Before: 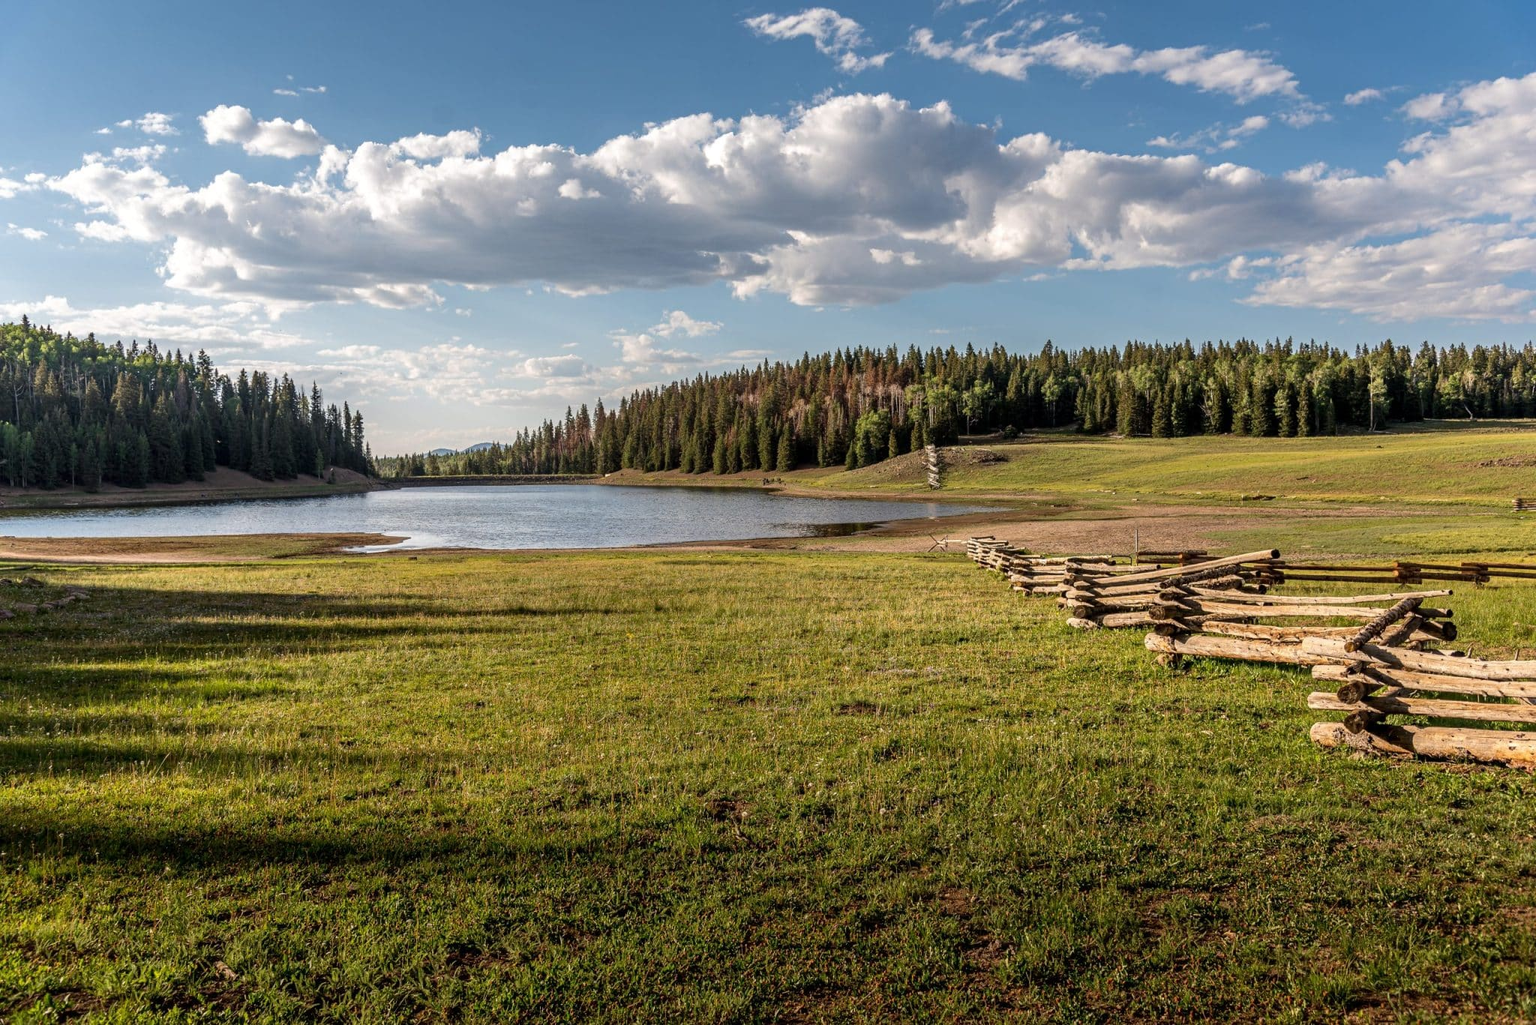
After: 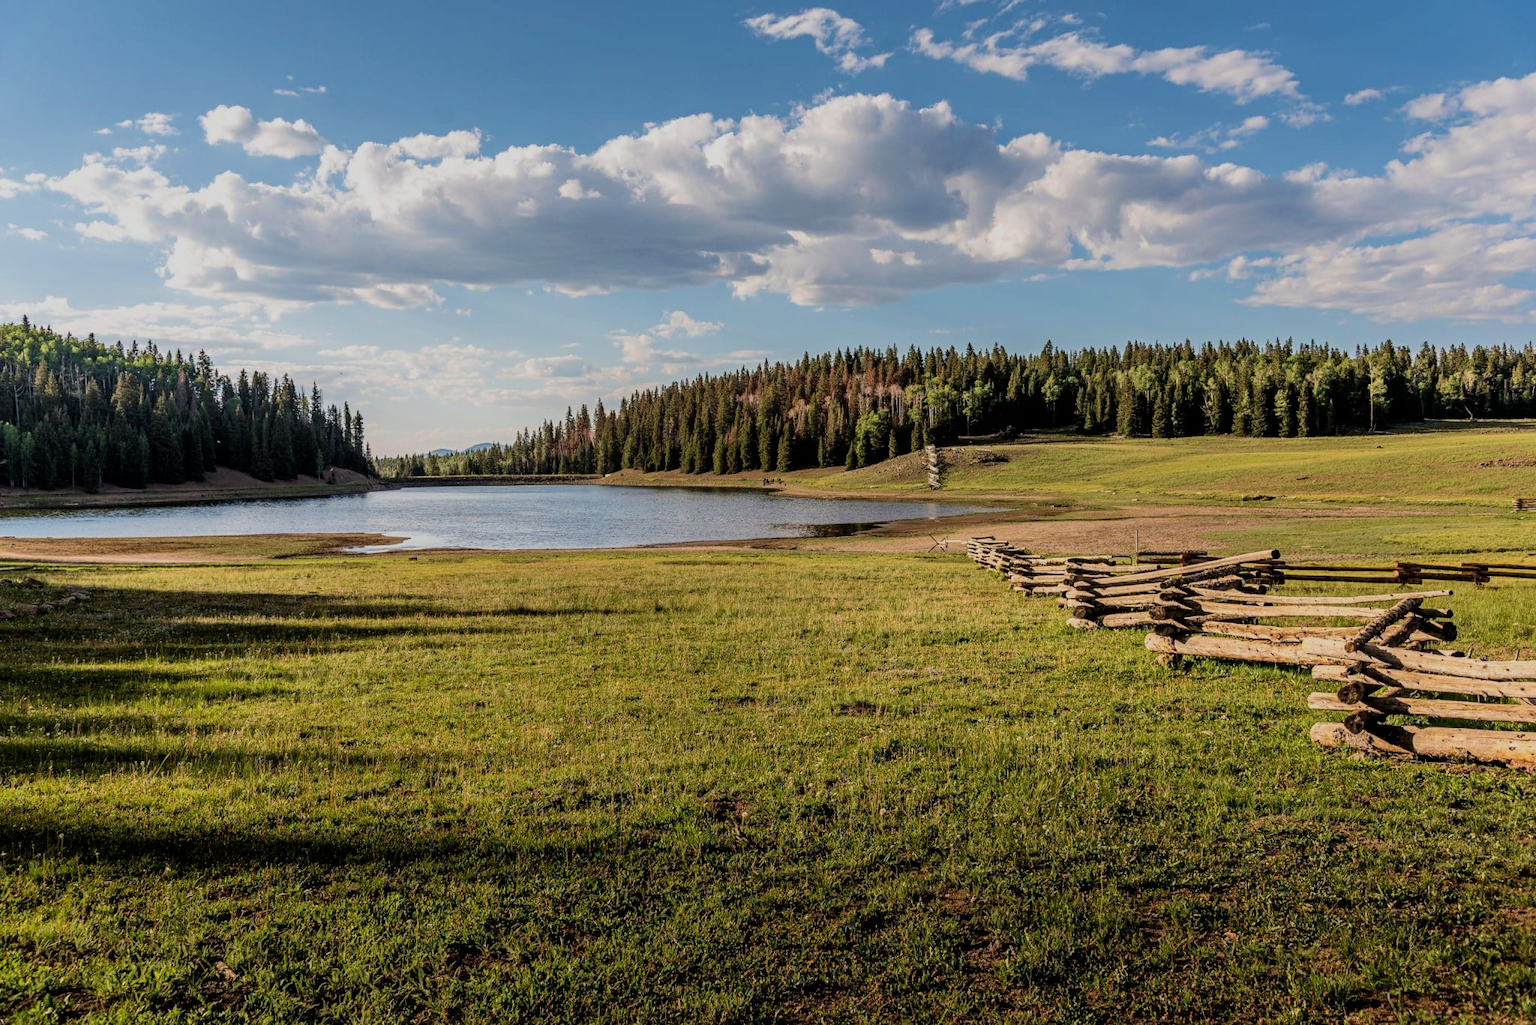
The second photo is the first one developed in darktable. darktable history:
velvia: on, module defaults
filmic rgb: black relative exposure -7.65 EV, white relative exposure 4.56 EV, hardness 3.61, contrast 1.05
